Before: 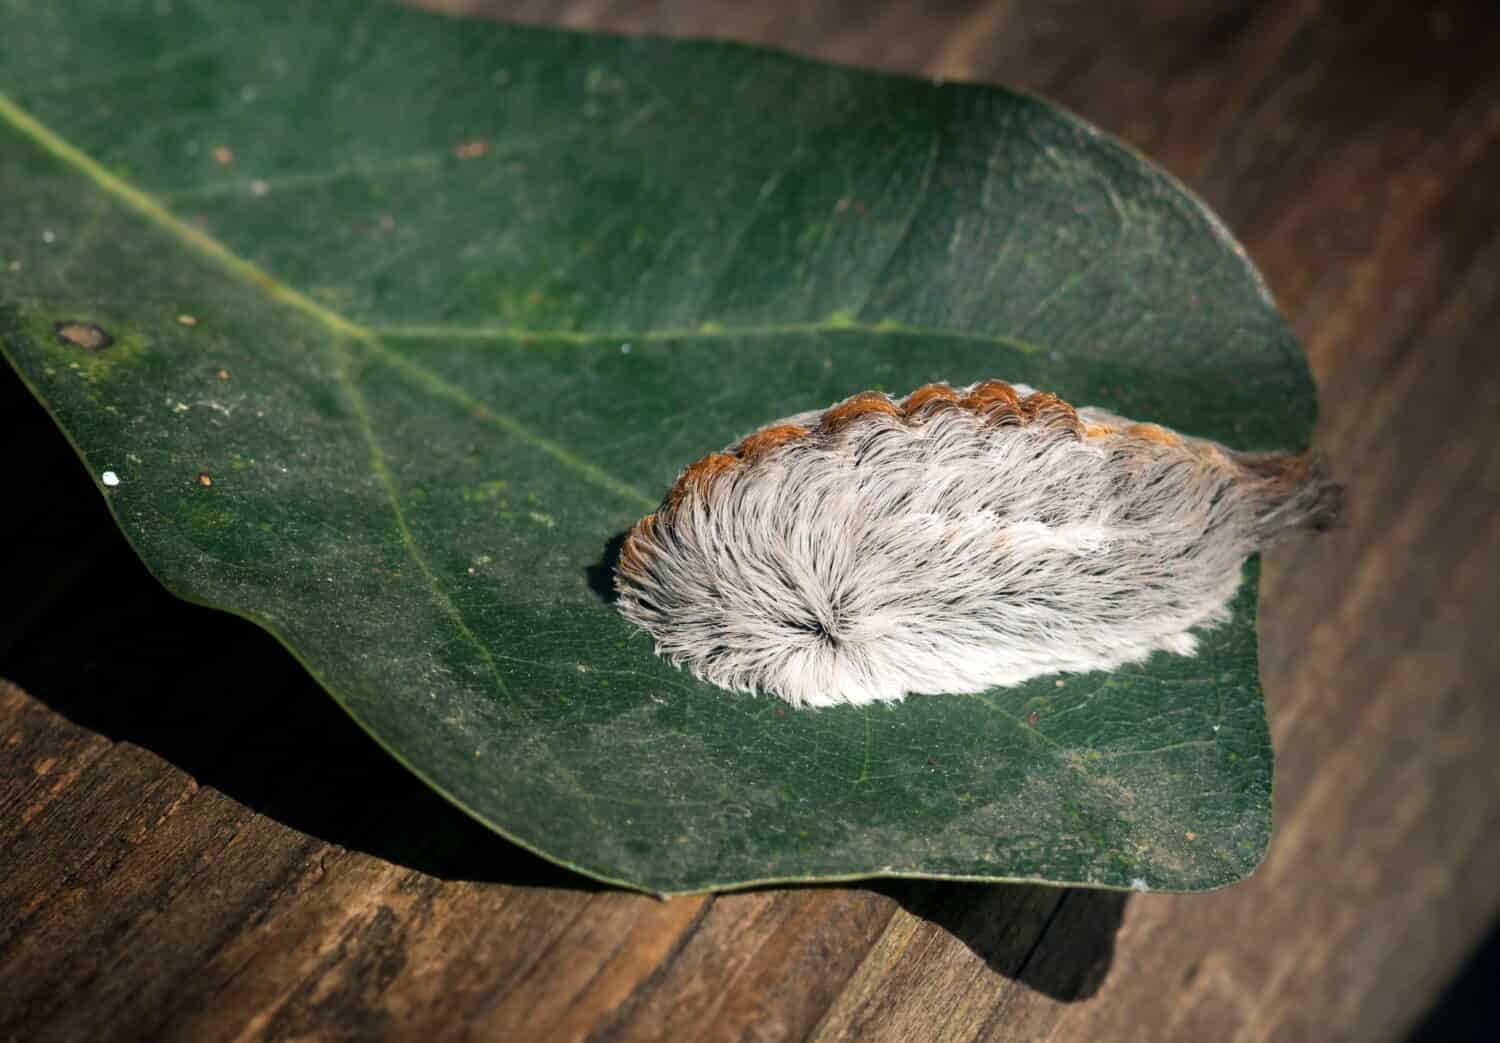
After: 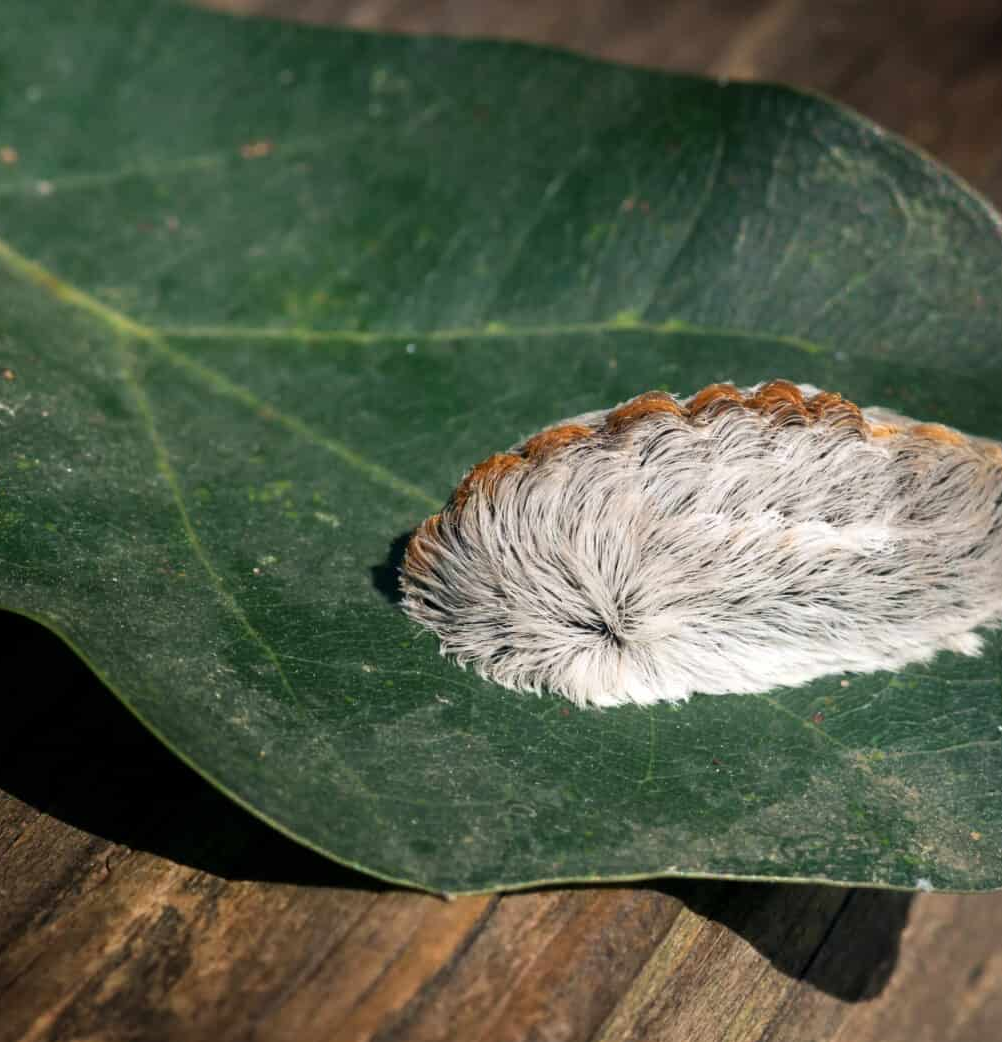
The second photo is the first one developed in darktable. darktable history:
crop and rotate: left 14.428%, right 18.726%
